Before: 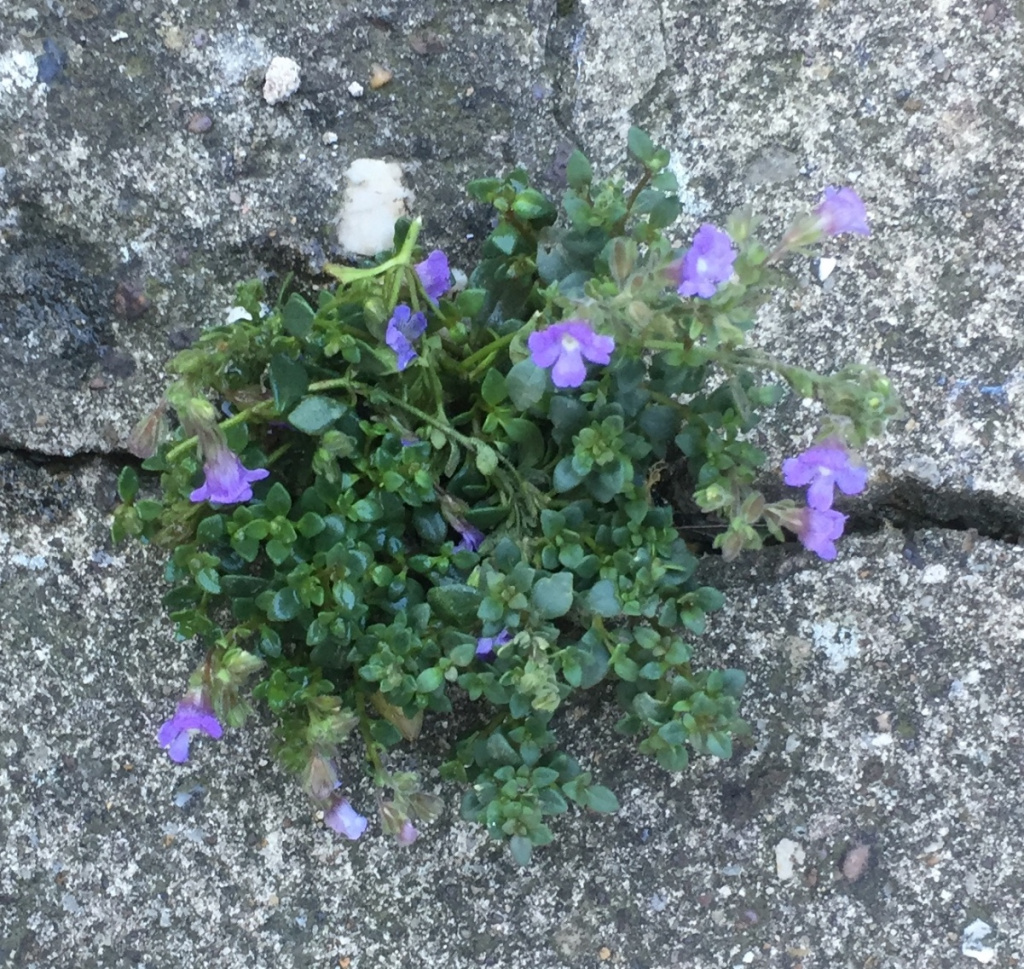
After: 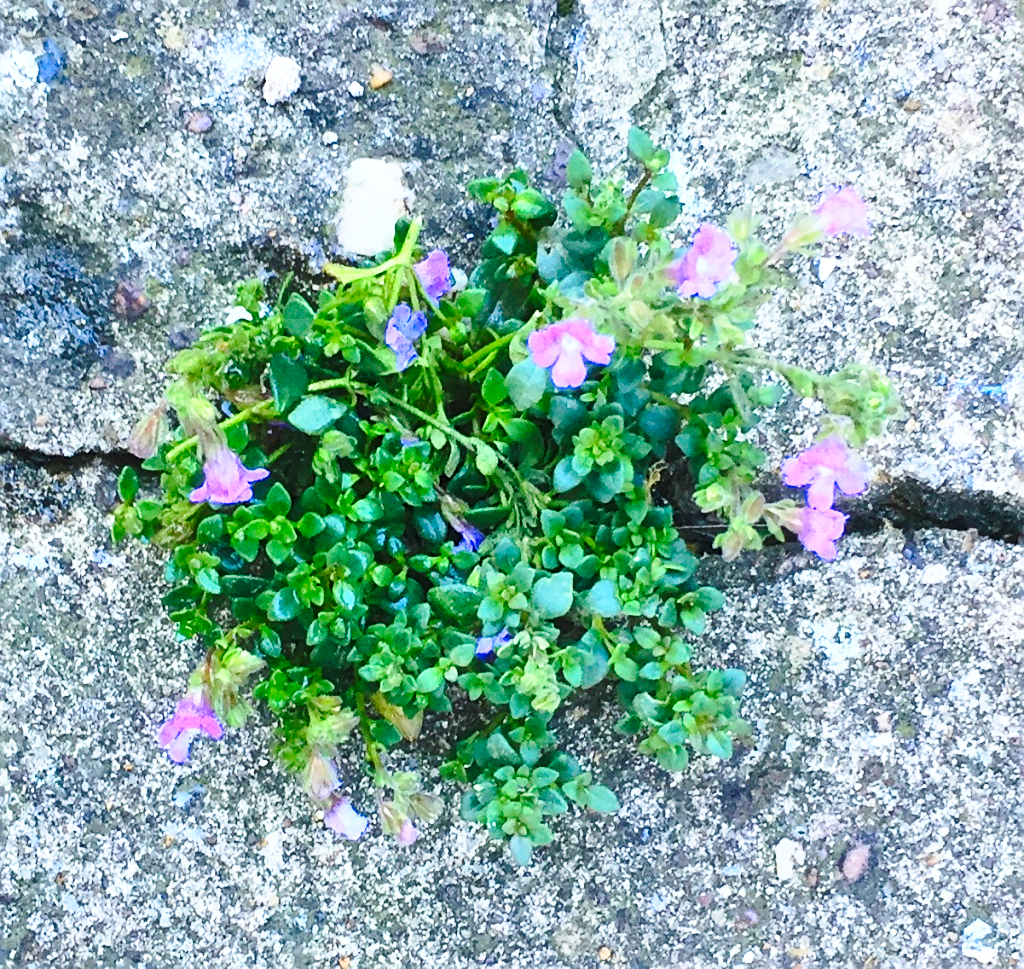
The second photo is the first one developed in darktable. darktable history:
base curve: curves: ch0 [(0, 0) (0.028, 0.03) (0.121, 0.232) (0.46, 0.748) (0.859, 0.968) (1, 1)], preserve colors none
sharpen: on, module defaults
exposure: compensate highlight preservation false
shadows and highlights "1": soften with gaussian
contrast brightness saturation: contrast 0.2, brightness 0.2, saturation 0.8
shadows and highlights #1: white point adjustment -2.4, highlights -40, soften with gaussian
